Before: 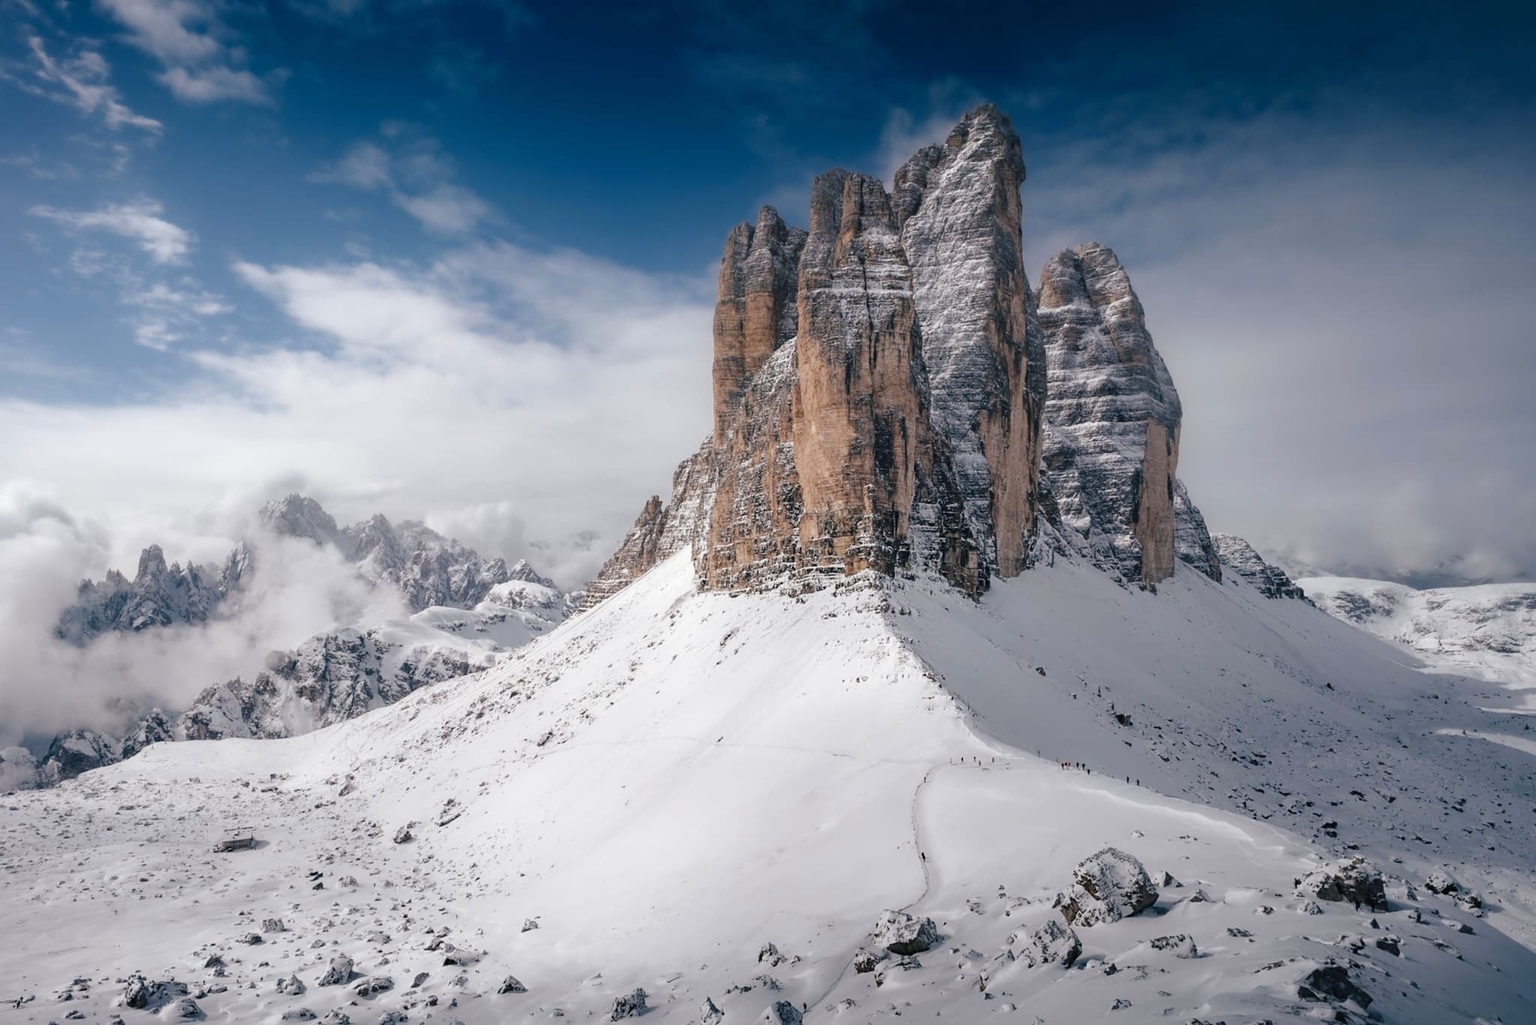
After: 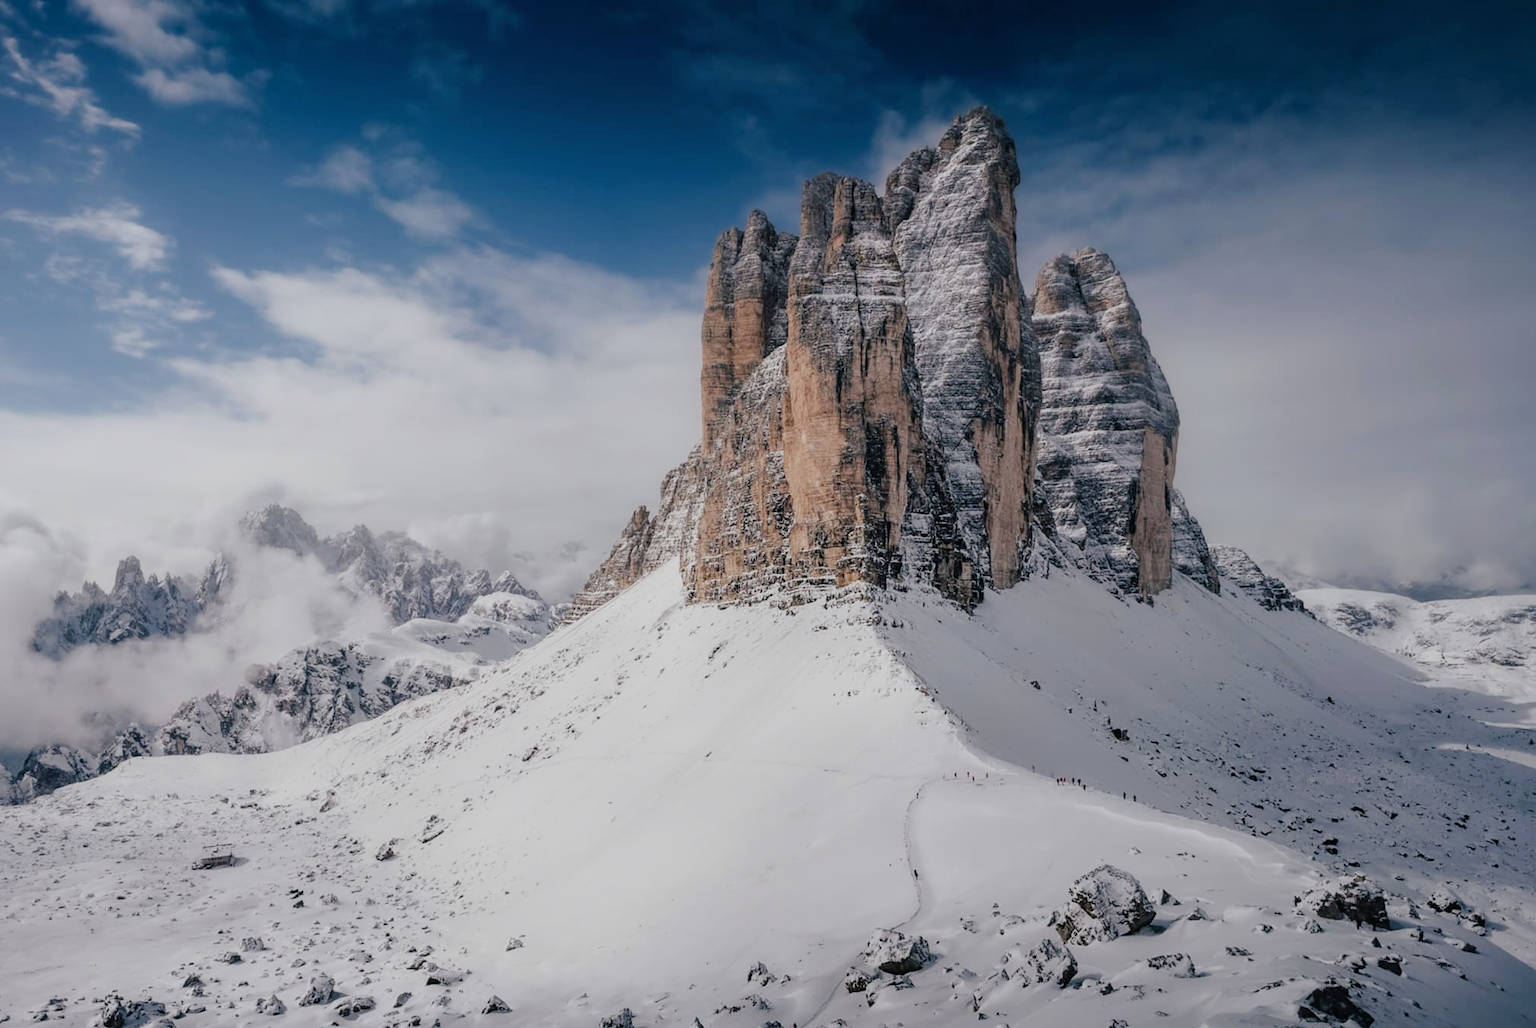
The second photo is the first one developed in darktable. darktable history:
crop: left 1.679%, right 0.268%, bottom 1.649%
local contrast: detail 110%
filmic rgb: black relative exposure -7.65 EV, white relative exposure 4.56 EV, hardness 3.61
